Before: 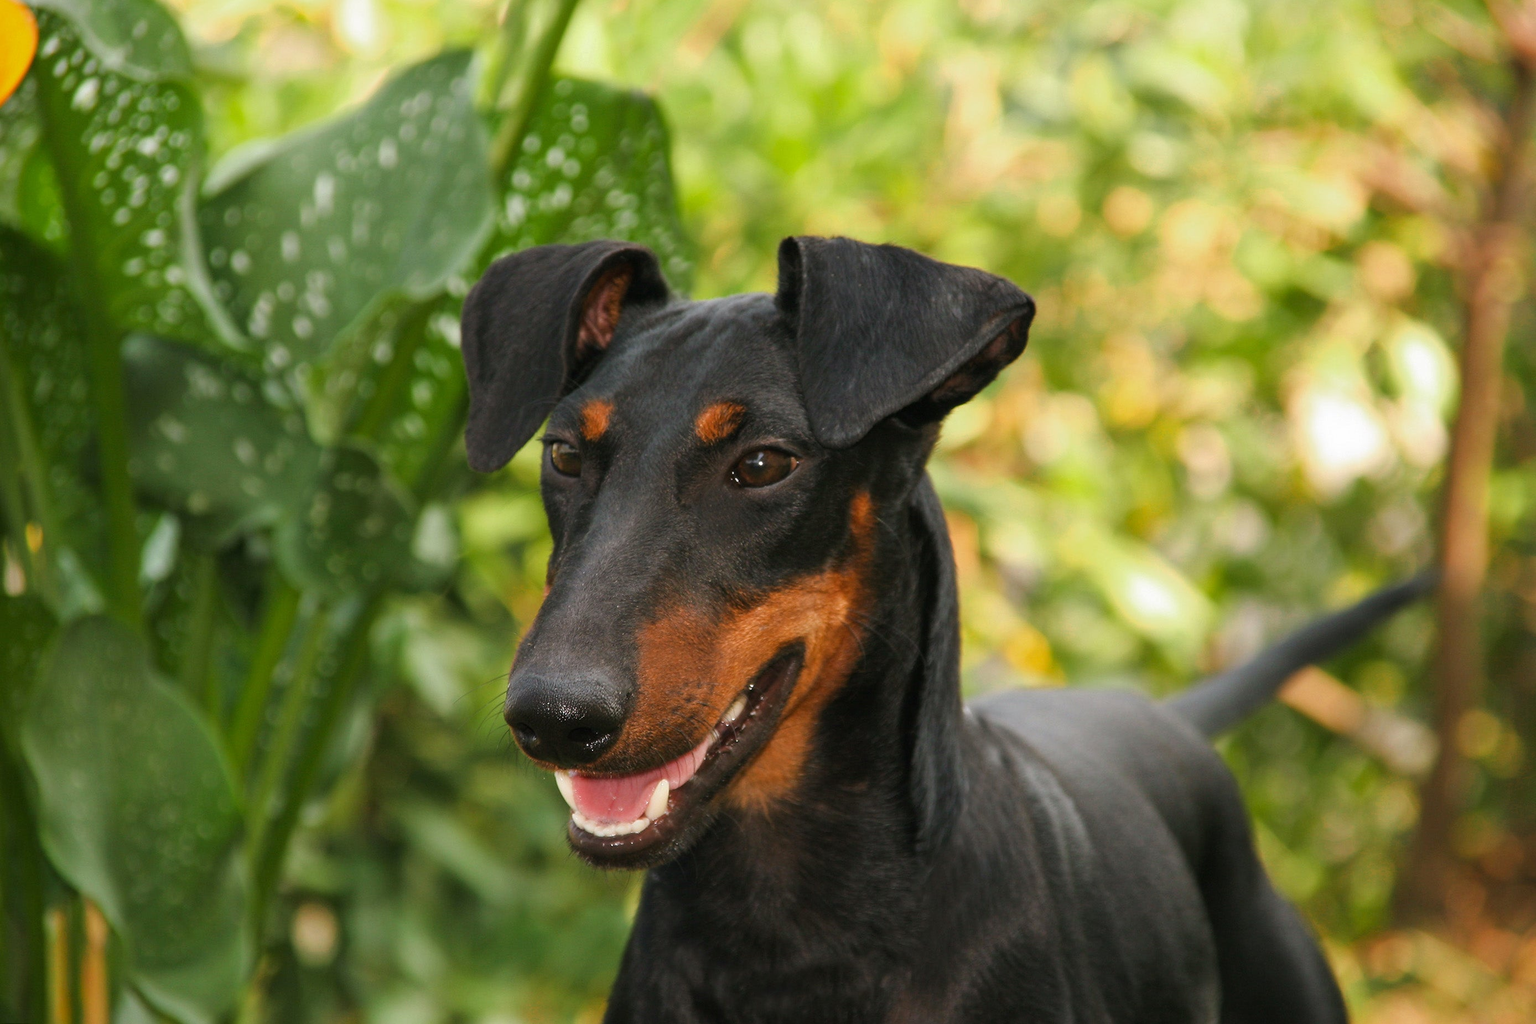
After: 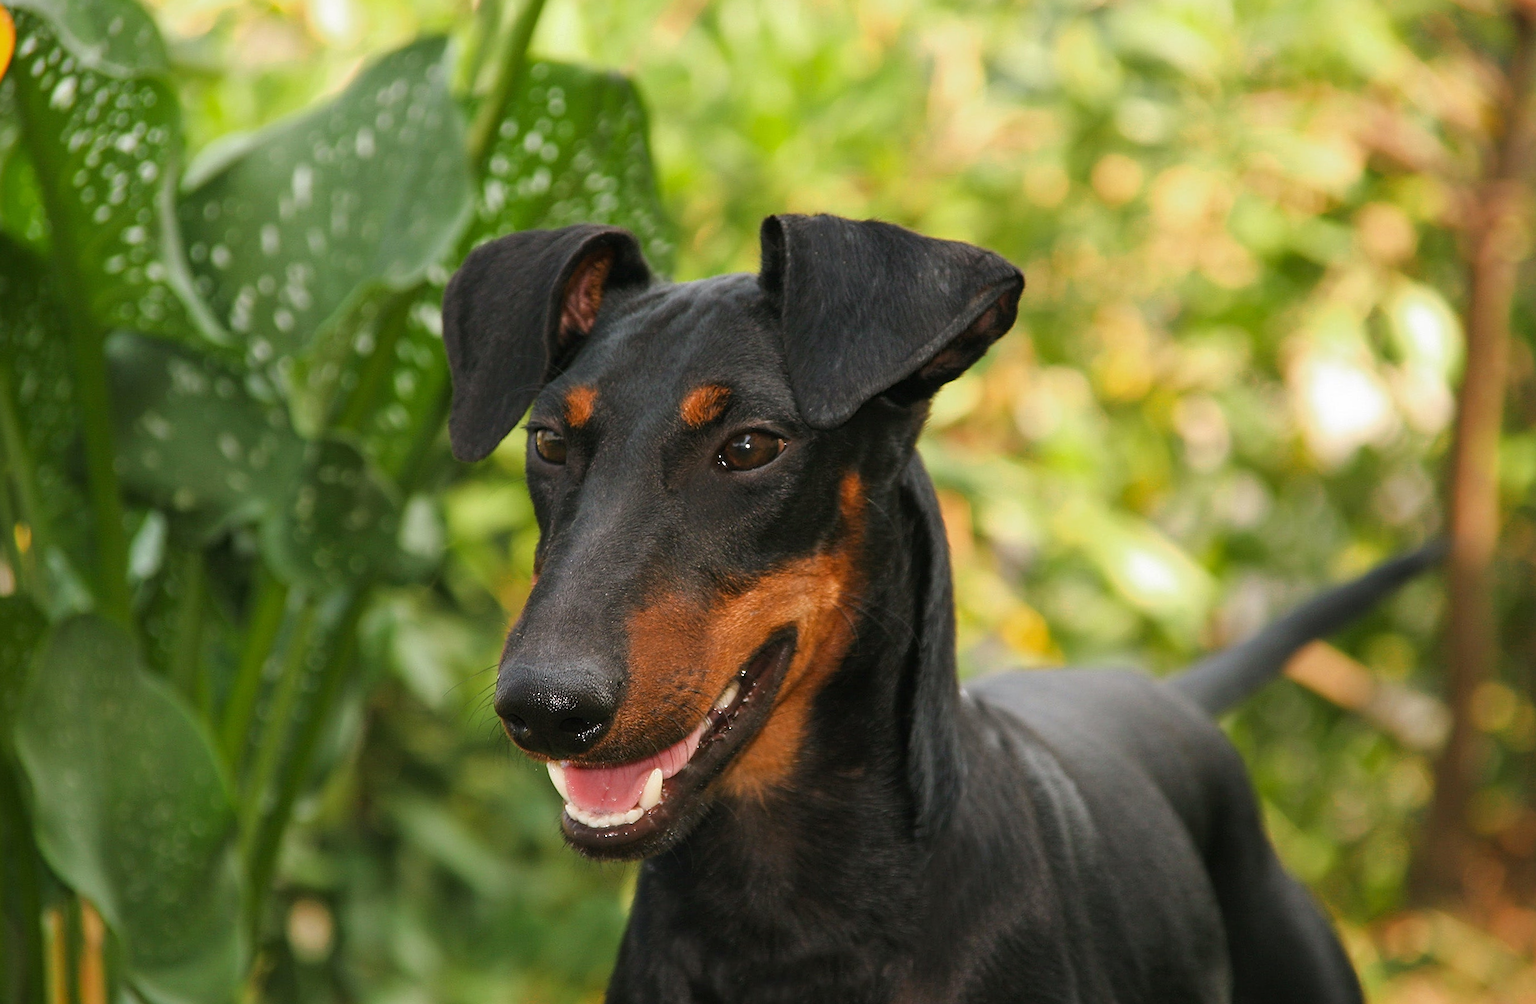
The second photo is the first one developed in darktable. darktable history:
sharpen: on, module defaults
rotate and perspective: rotation -1.32°, lens shift (horizontal) -0.031, crop left 0.015, crop right 0.985, crop top 0.047, crop bottom 0.982
